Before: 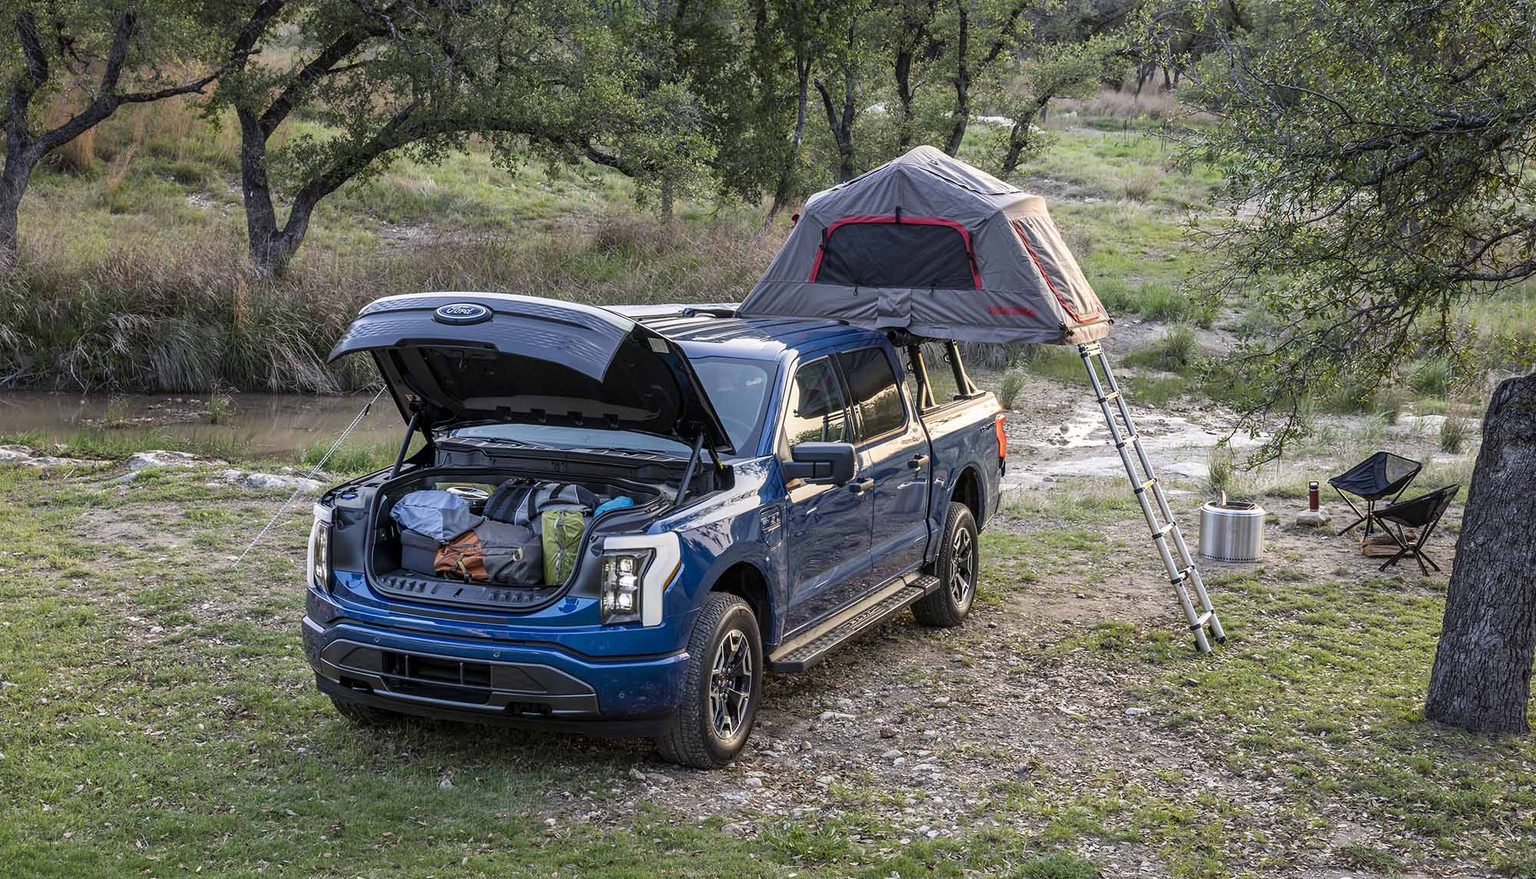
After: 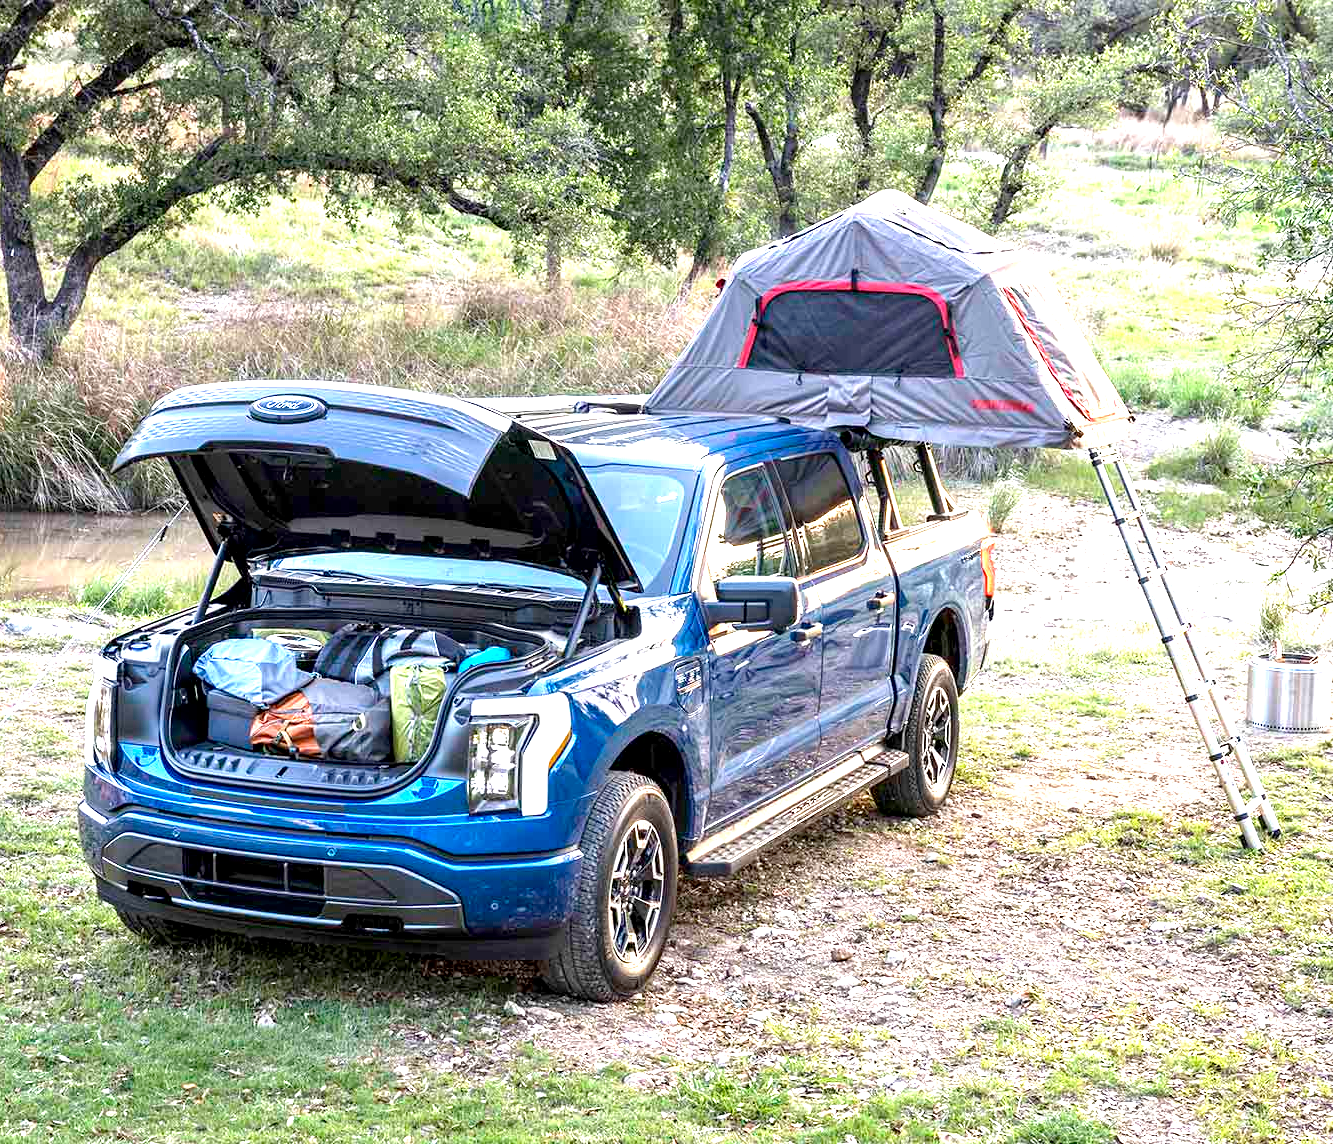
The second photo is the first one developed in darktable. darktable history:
crop and rotate: left 15.754%, right 17.579%
exposure: black level correction 0.001, exposure 1.84 EV, compensate highlight preservation false
